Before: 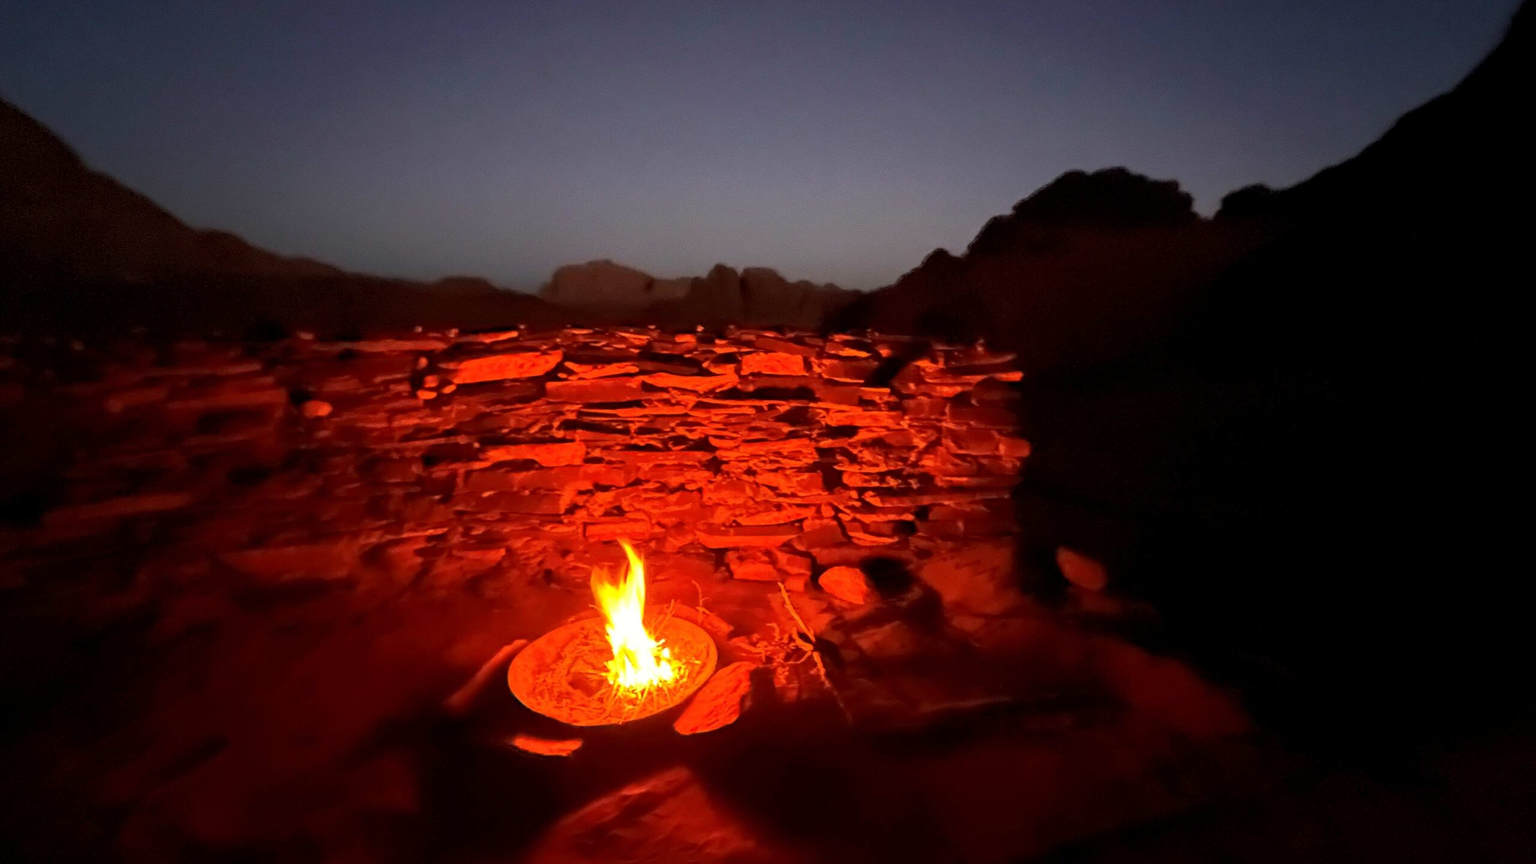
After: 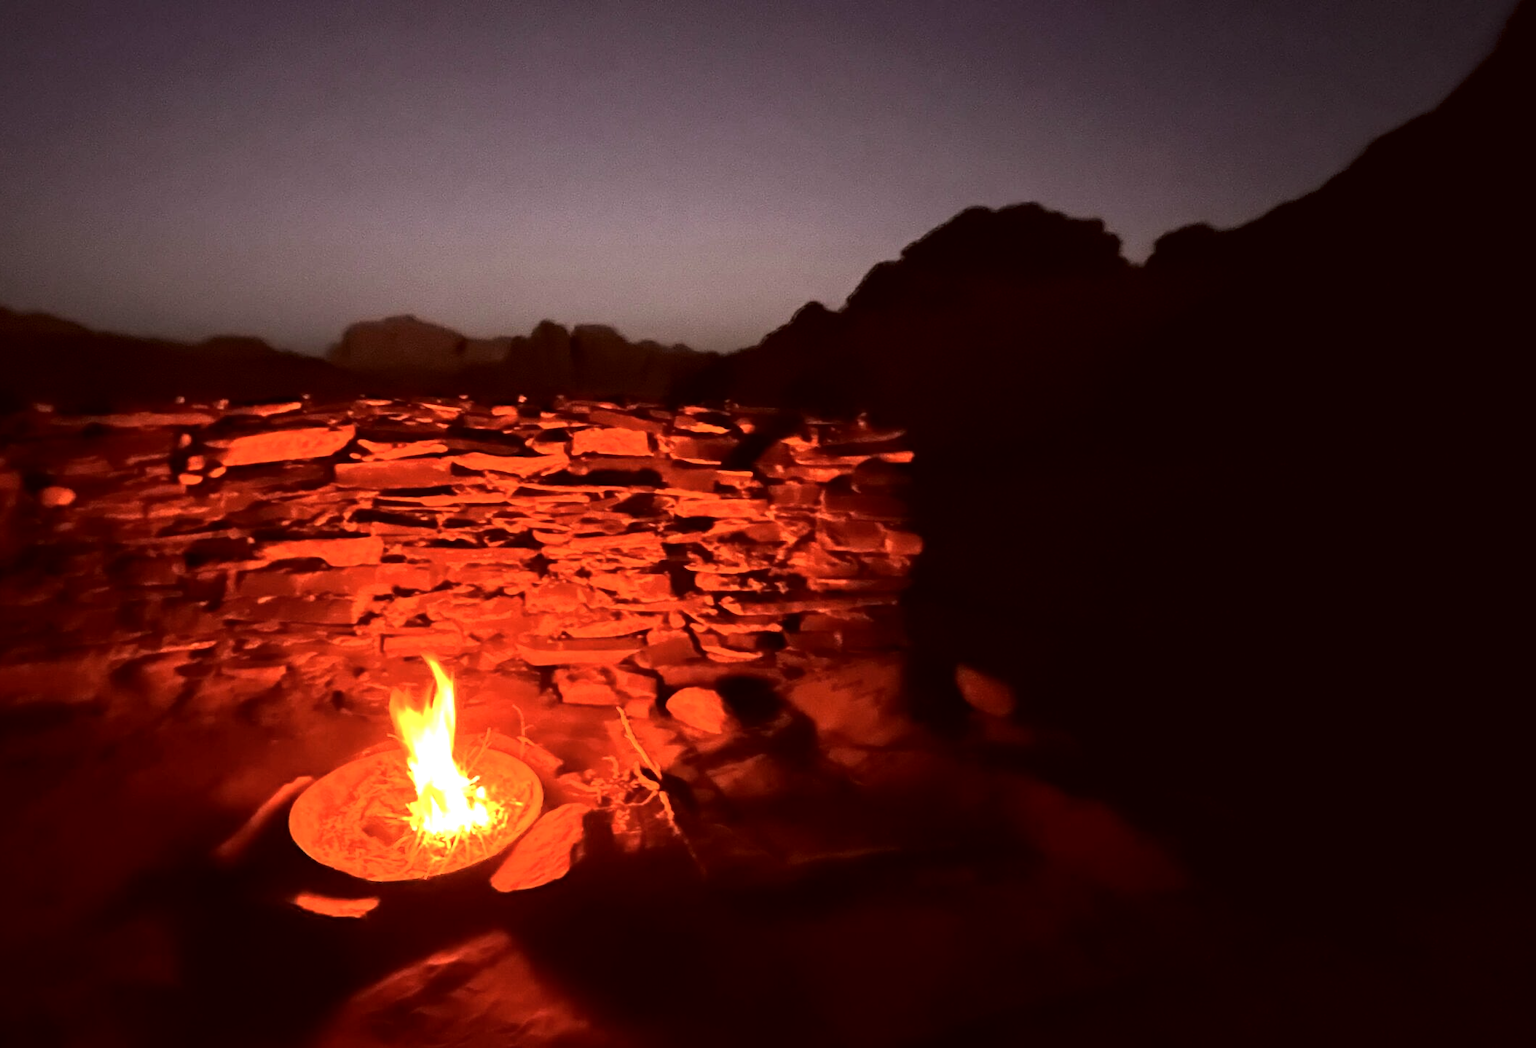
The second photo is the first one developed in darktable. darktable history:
color correction: highlights a* 10.21, highlights b* 9.79, shadows a* 8.61, shadows b* 7.88, saturation 0.8
tone equalizer: -8 EV -0.75 EV, -7 EV -0.7 EV, -6 EV -0.6 EV, -5 EV -0.4 EV, -3 EV 0.4 EV, -2 EV 0.6 EV, -1 EV 0.7 EV, +0 EV 0.75 EV, edges refinement/feathering 500, mask exposure compensation -1.57 EV, preserve details no
crop: left 17.582%, bottom 0.031%
